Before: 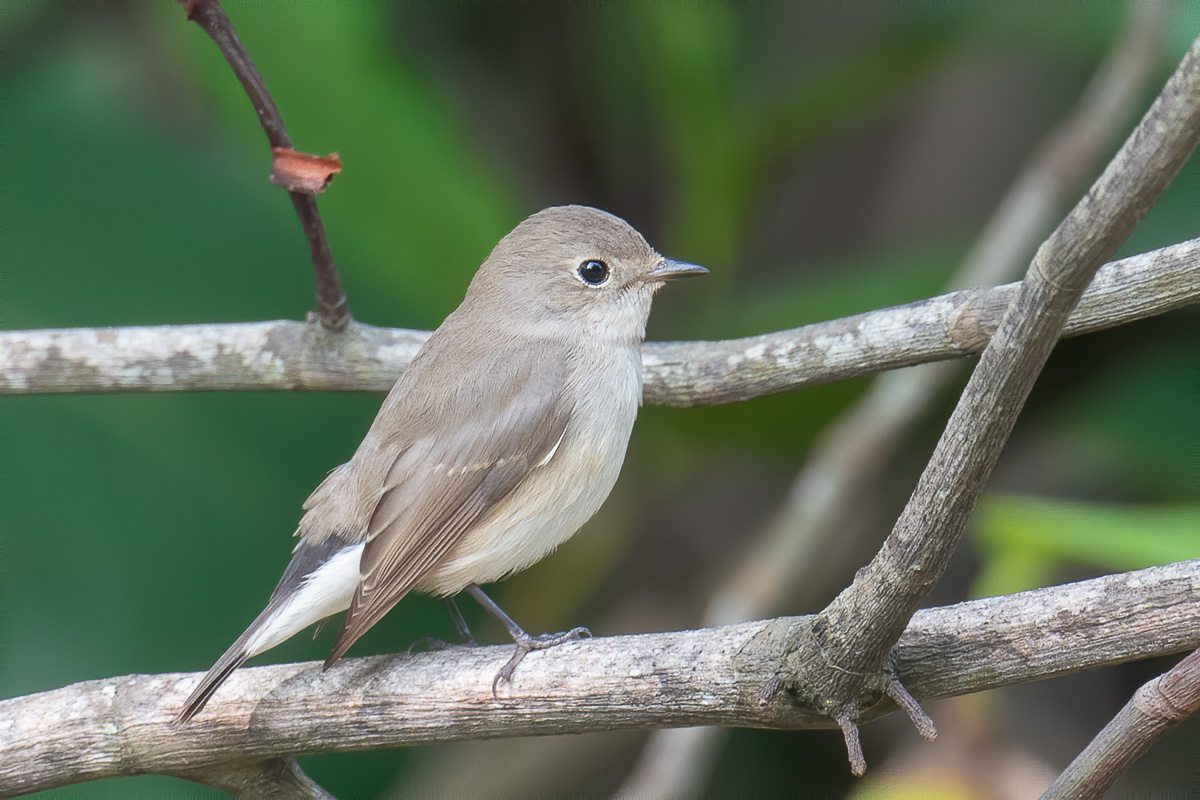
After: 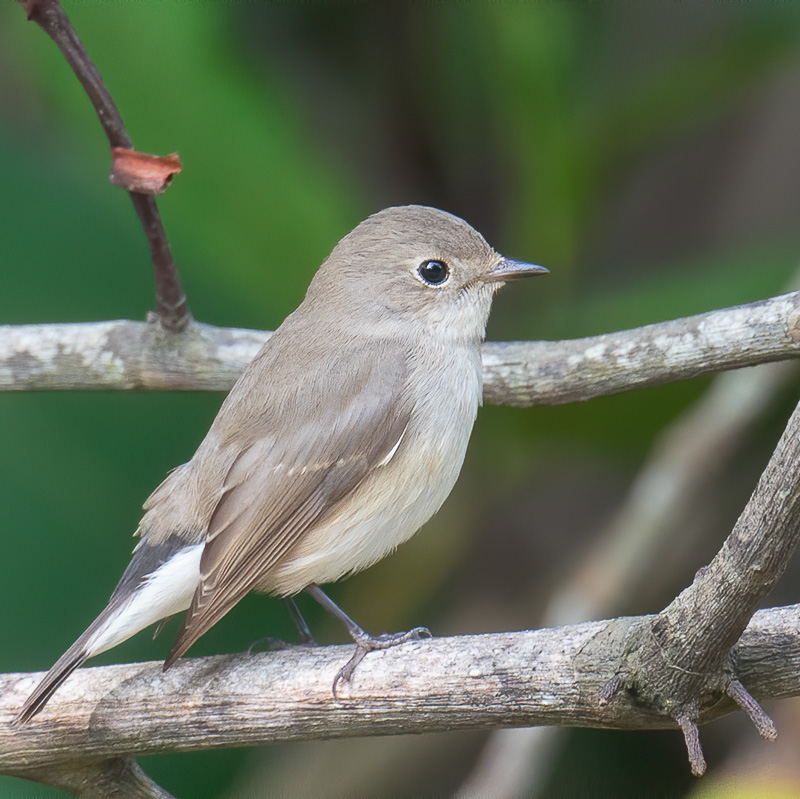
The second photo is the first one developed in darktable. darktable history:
crop and rotate: left 13.386%, right 19.94%
